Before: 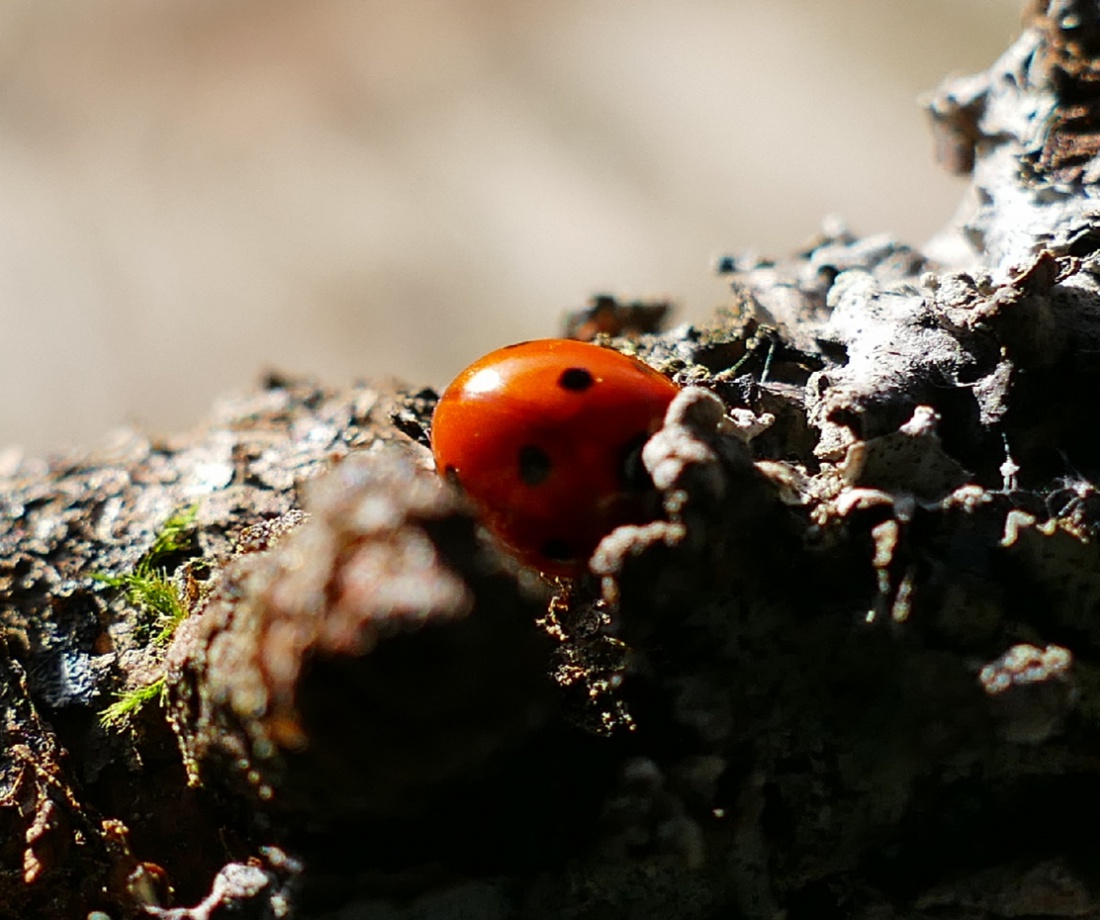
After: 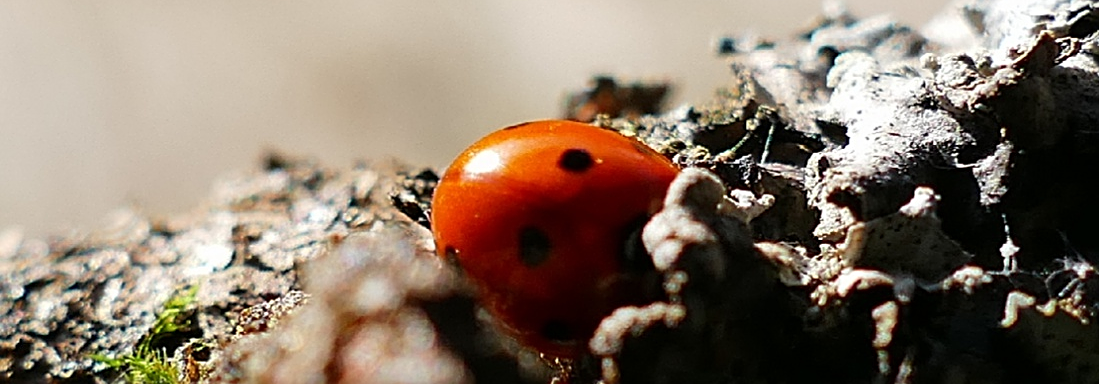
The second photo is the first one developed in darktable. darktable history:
sharpen: radius 2.117, amount 0.383, threshold 0.137
crop and rotate: top 23.854%, bottom 34.334%
